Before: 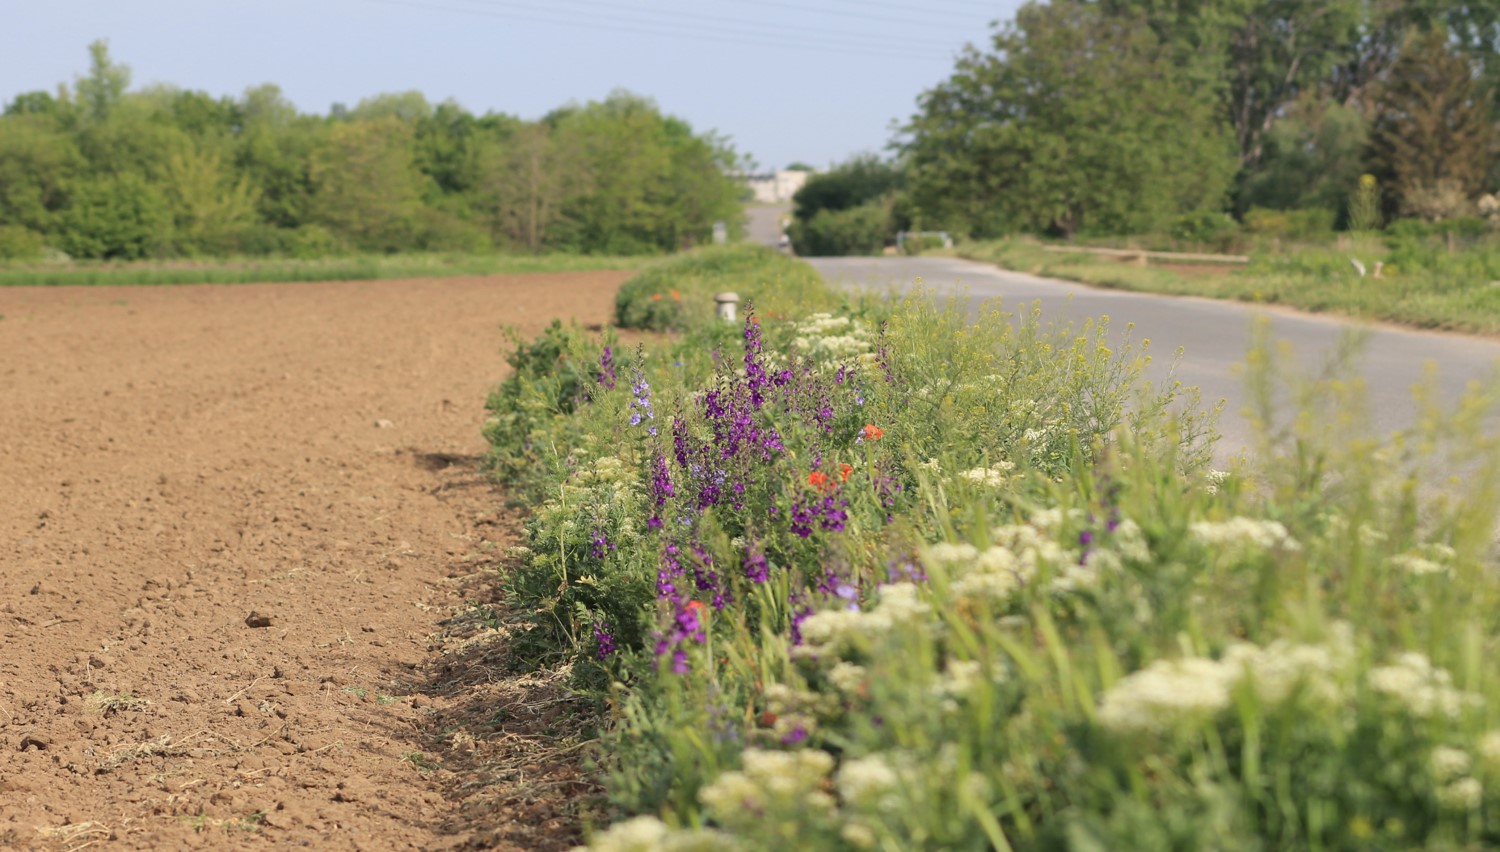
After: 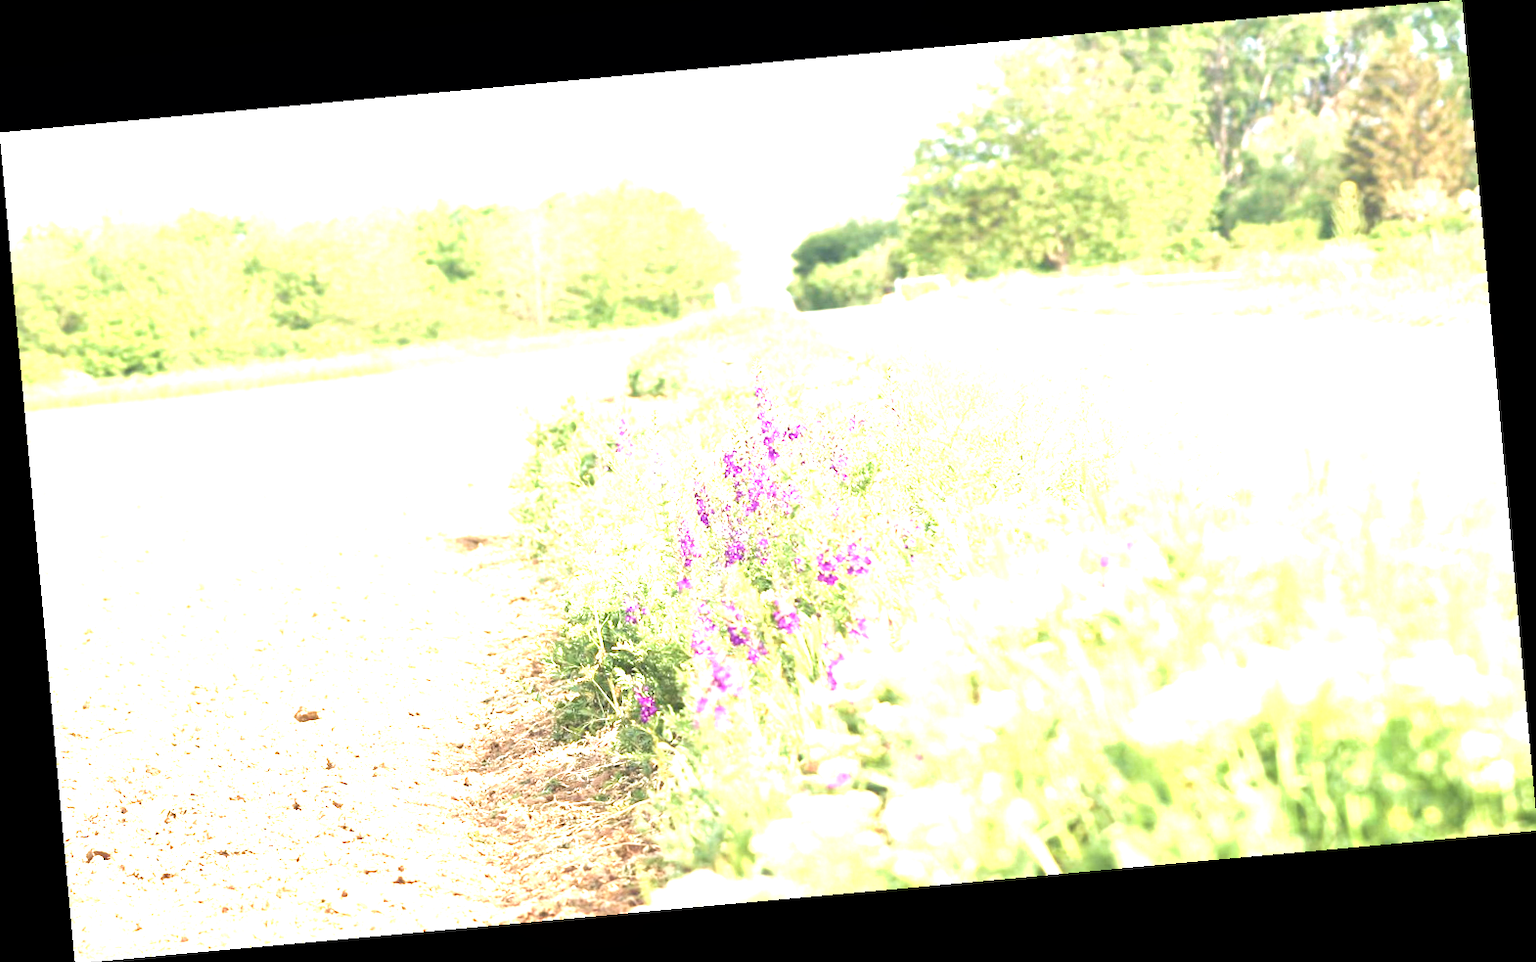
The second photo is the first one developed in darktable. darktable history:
exposure: exposure 3 EV, compensate highlight preservation false
contrast equalizer: octaves 7, y [[0.6 ×6], [0.55 ×6], [0 ×6], [0 ×6], [0 ×6]], mix -0.3
velvia: strength 29%
rotate and perspective: rotation -5.2°, automatic cropping off
